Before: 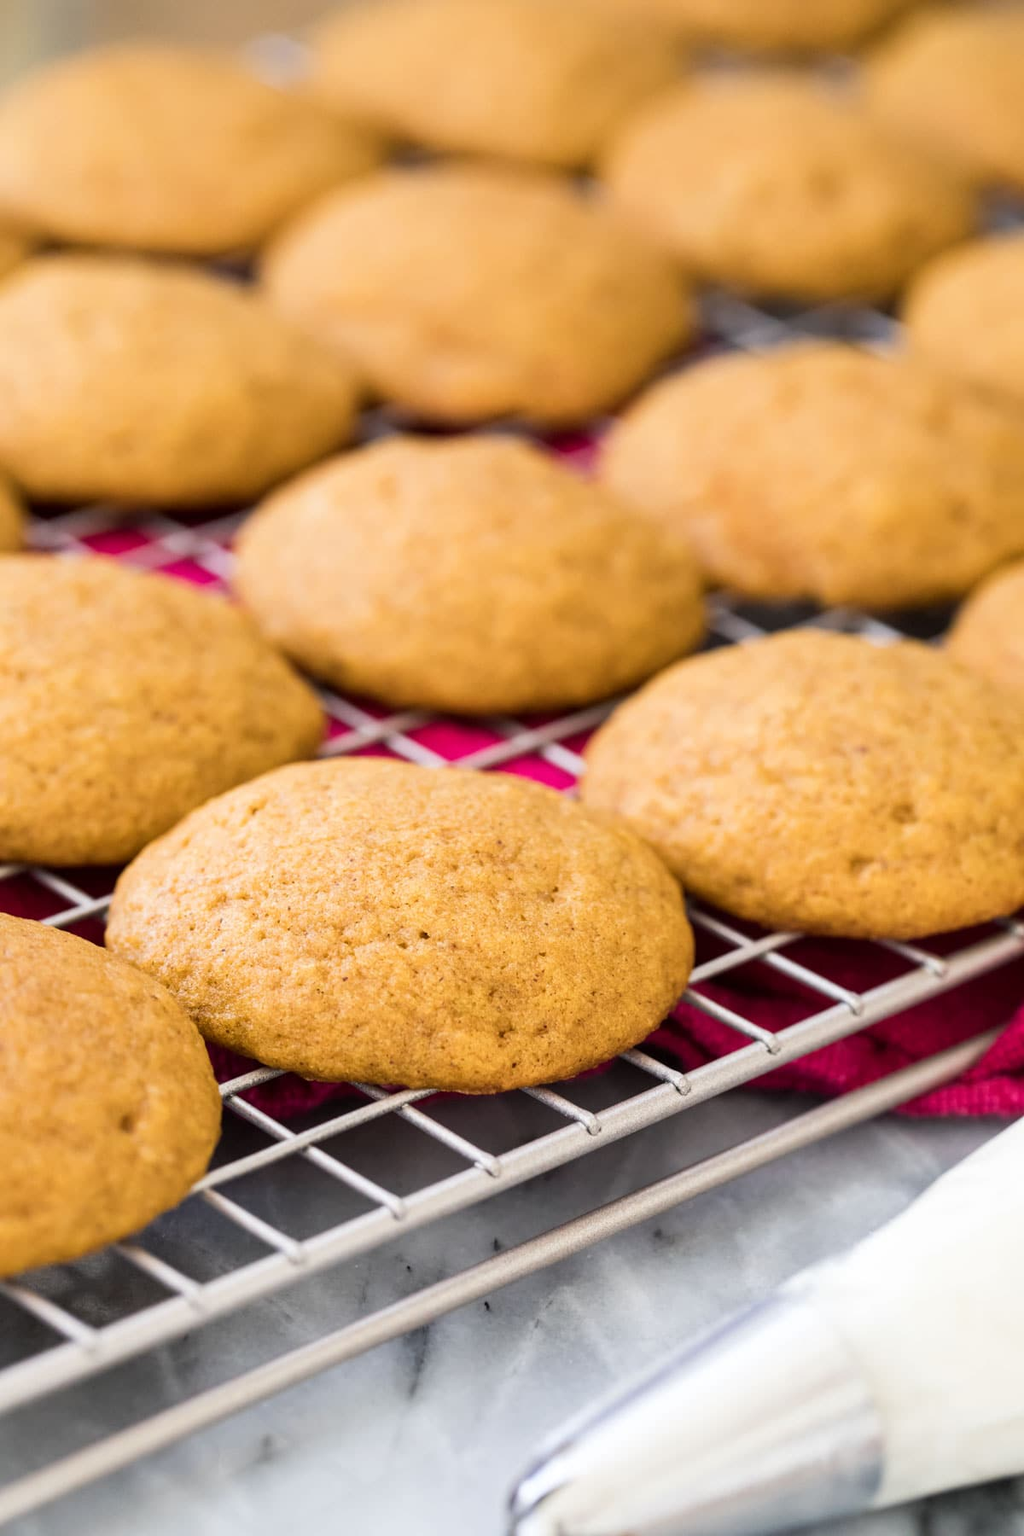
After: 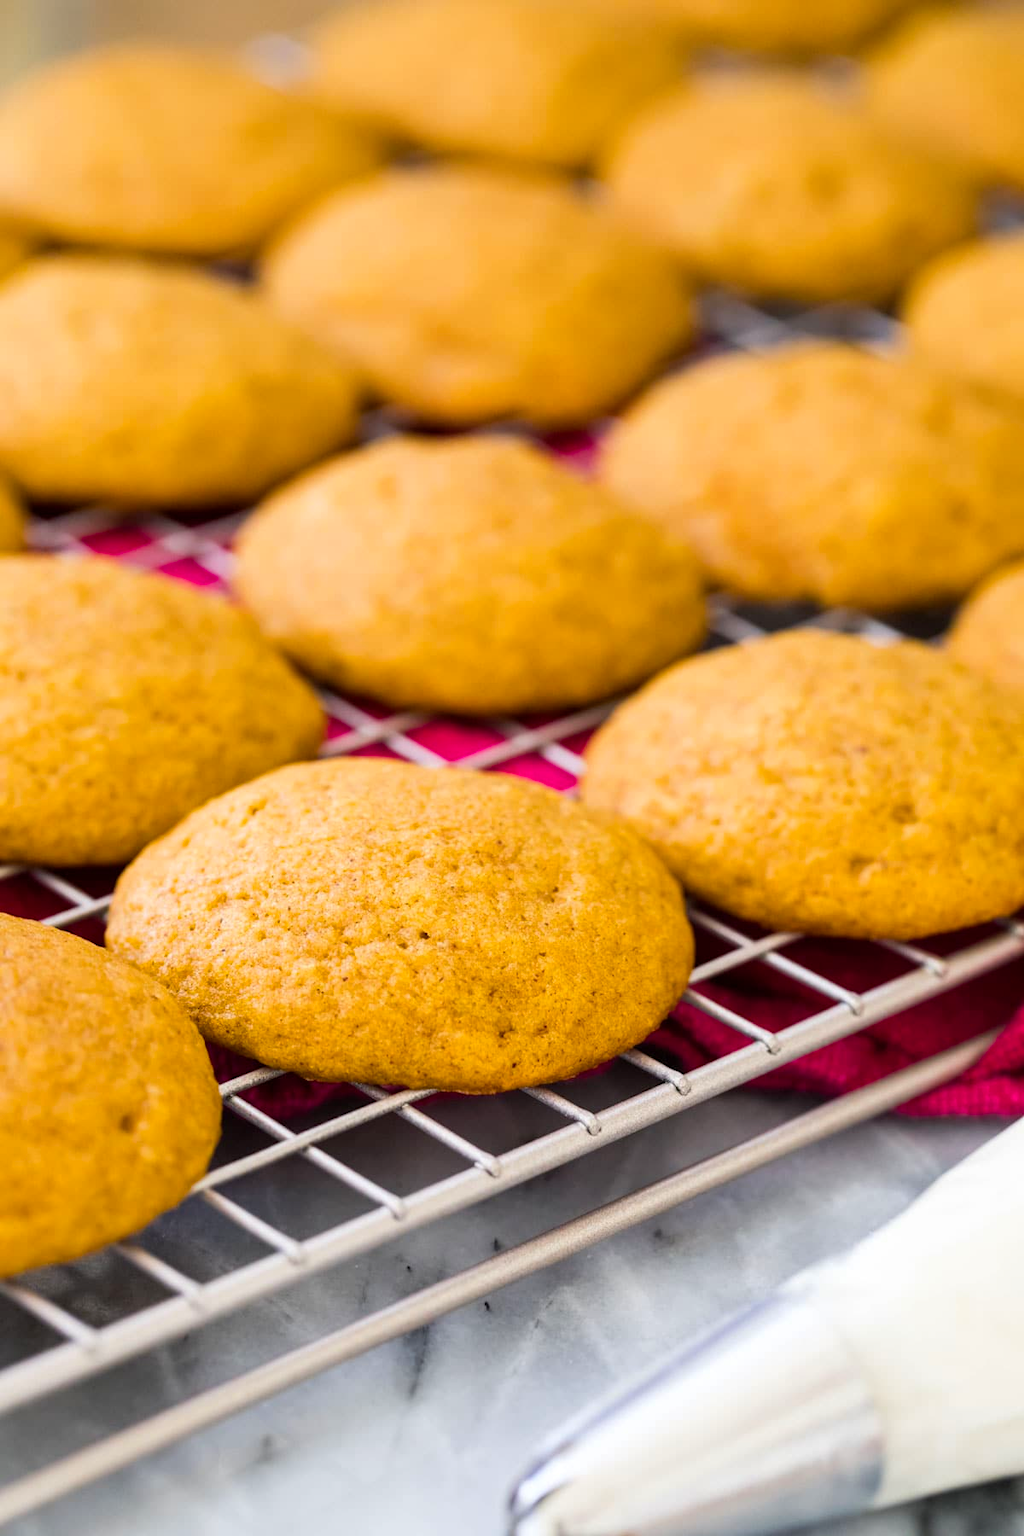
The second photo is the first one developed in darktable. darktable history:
color balance rgb: perceptual saturation grading › global saturation 17.872%, global vibrance 20%
